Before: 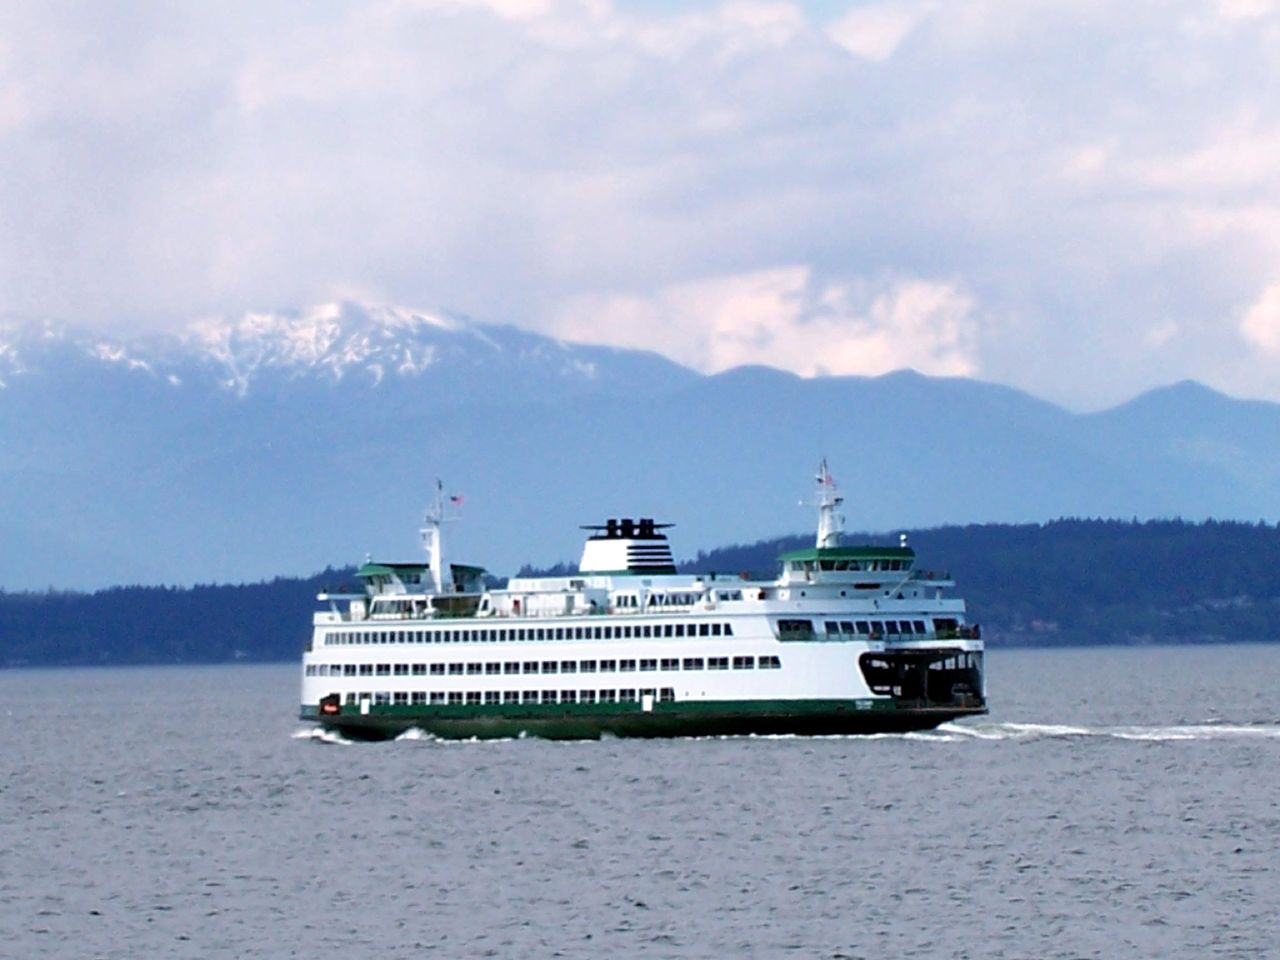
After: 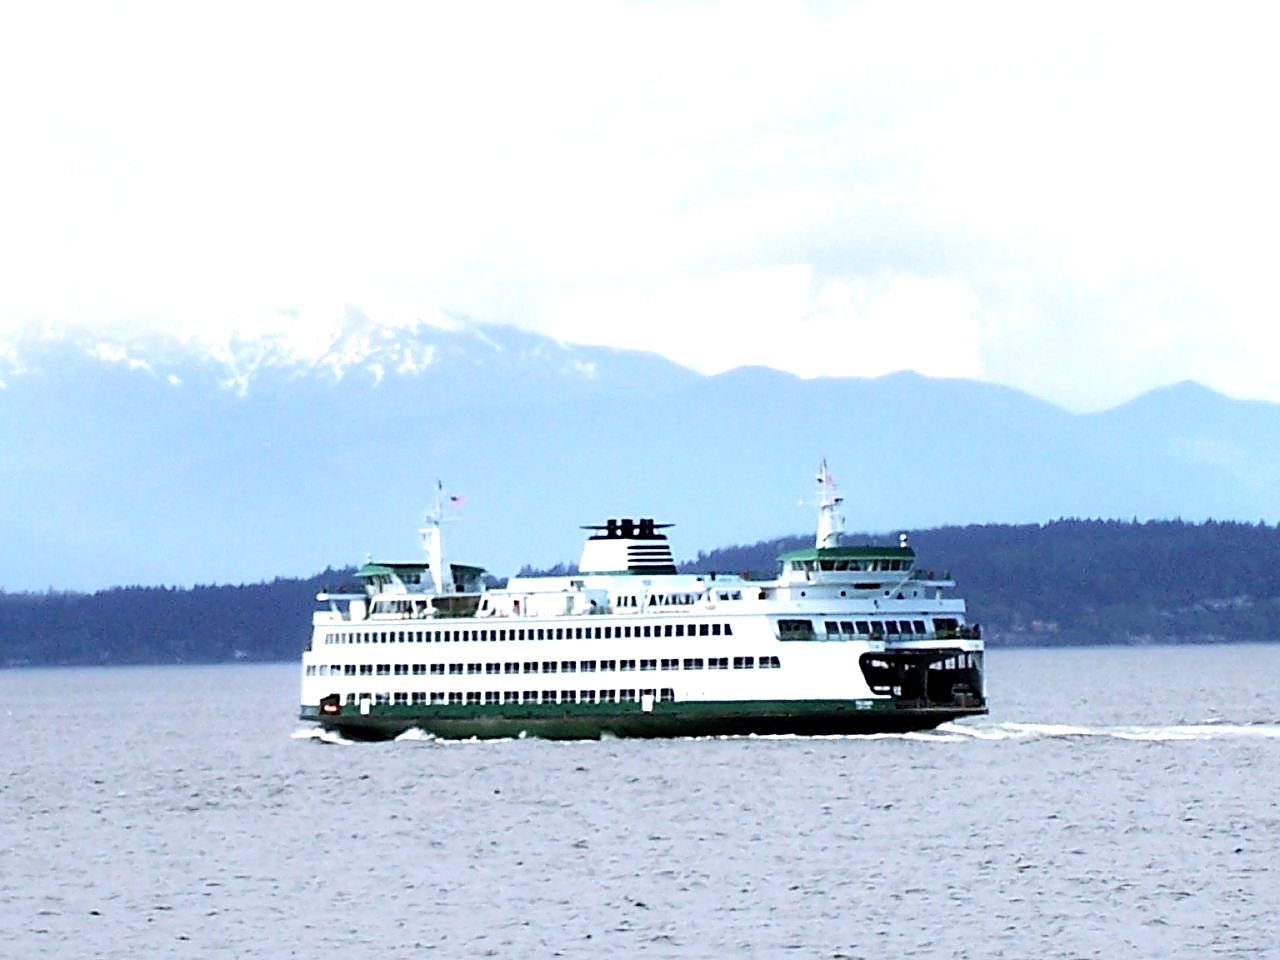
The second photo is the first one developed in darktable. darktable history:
tone equalizer: -8 EV -0.001 EV, -7 EV 0.001 EV, -6 EV -0.002 EV, -5 EV -0.006 EV, -4 EV -0.063 EV, -3 EV -0.202 EV, -2 EV -0.279 EV, -1 EV 0.089 EV, +0 EV 0.287 EV
tone curve: curves: ch0 [(0, 0) (0.55, 0.716) (0.841, 0.969)], color space Lab, independent channels, preserve colors none
sharpen: on, module defaults
